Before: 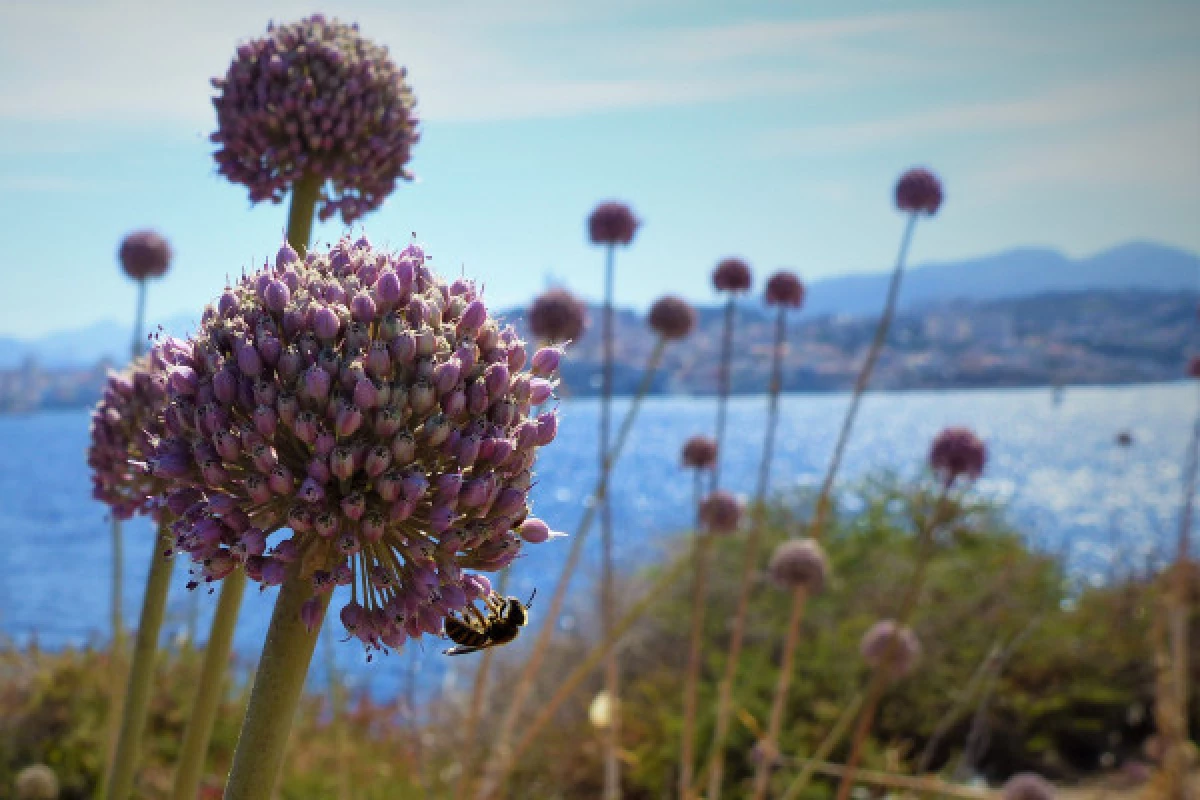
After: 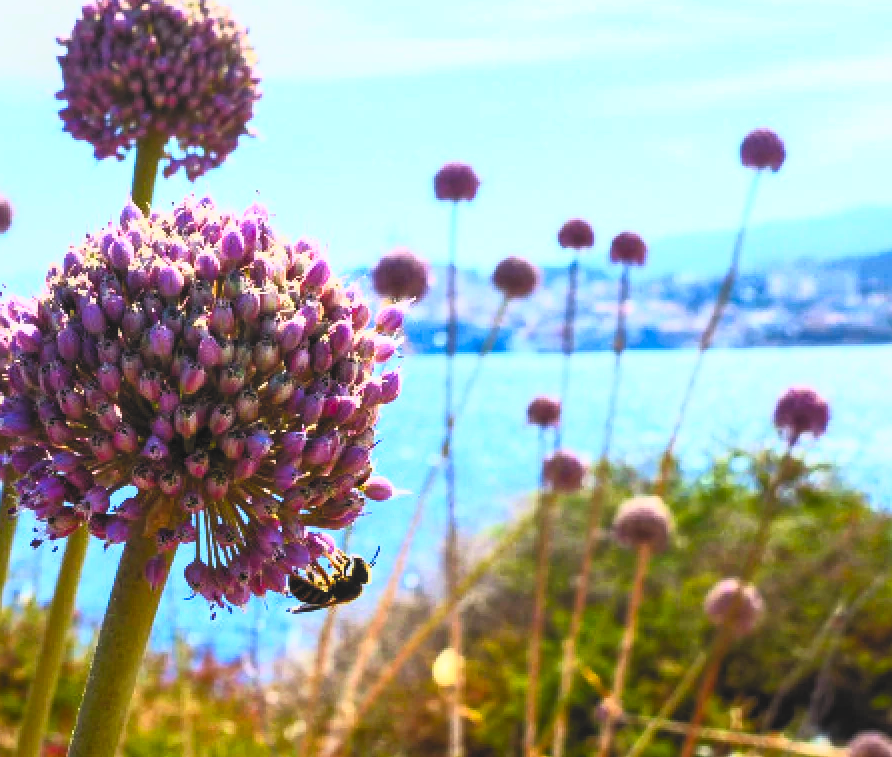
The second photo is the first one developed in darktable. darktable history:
tone equalizer: on, module defaults
filmic rgb: black relative exposure -7.65 EV, white relative exposure 4.56 EV, hardness 3.61, add noise in highlights 0.098, color science v4 (2020), type of noise poissonian
crop and rotate: left 13.016%, top 5.365%, right 12.621%
contrast brightness saturation: contrast 0.997, brightness 0.988, saturation 0.988
local contrast: detail 110%
